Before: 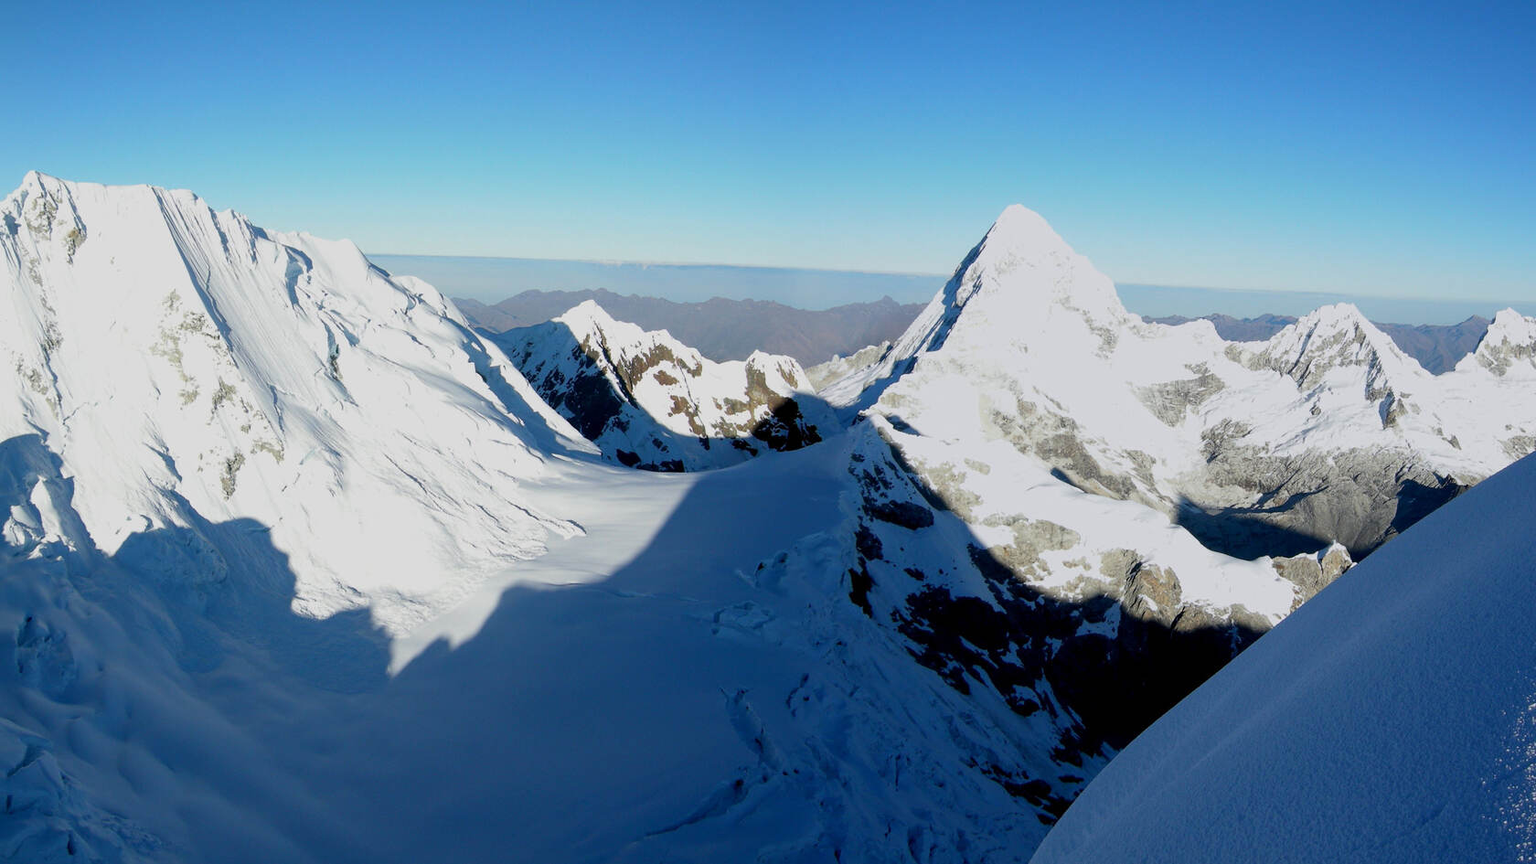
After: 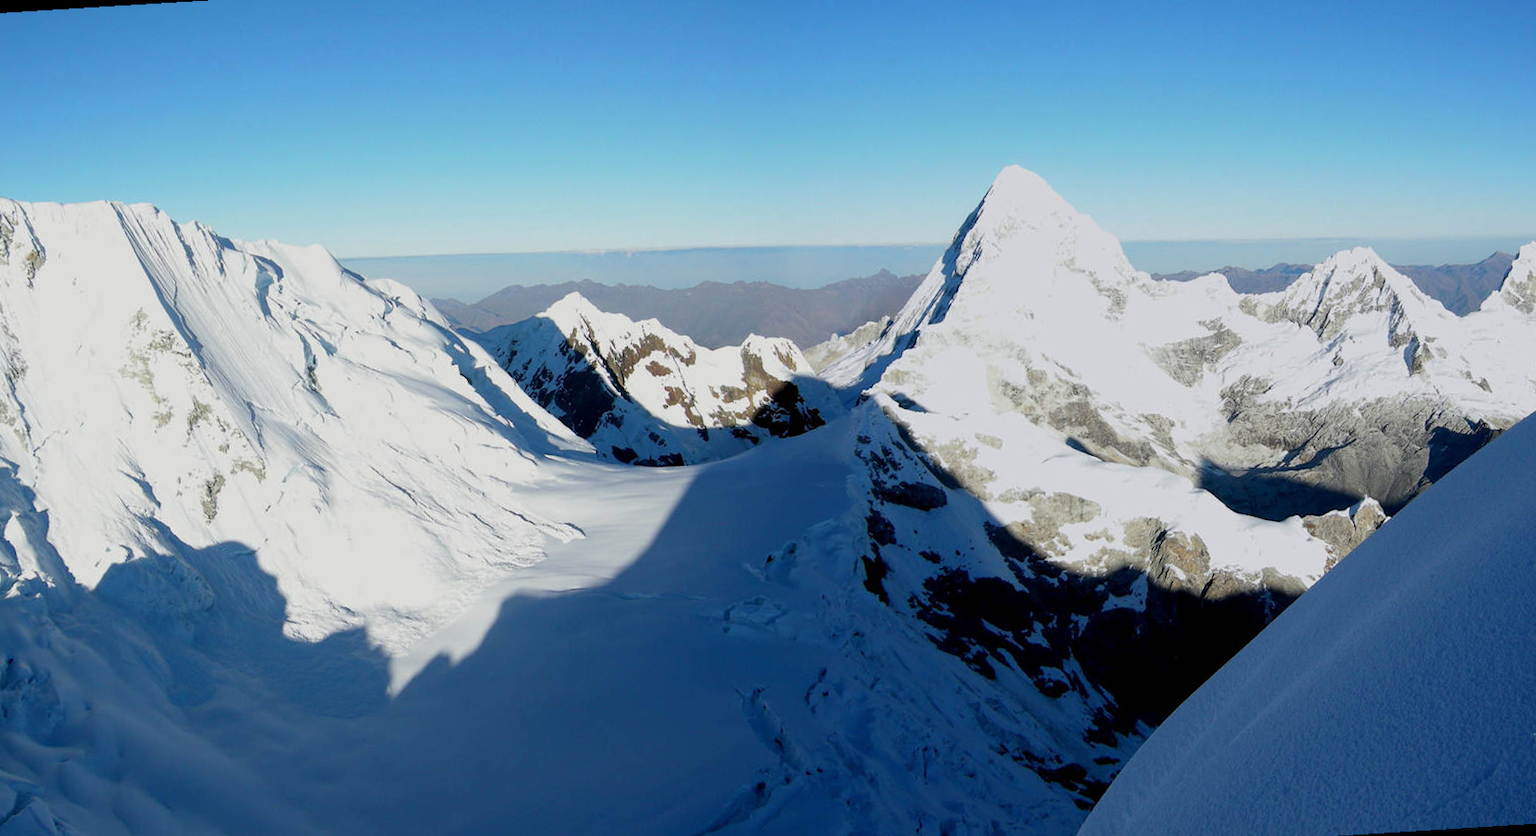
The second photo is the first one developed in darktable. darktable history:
split-toning: shadows › saturation 0.61, highlights › saturation 0.58, balance -28.74, compress 87.36%
rotate and perspective: rotation -3.52°, crop left 0.036, crop right 0.964, crop top 0.081, crop bottom 0.919
